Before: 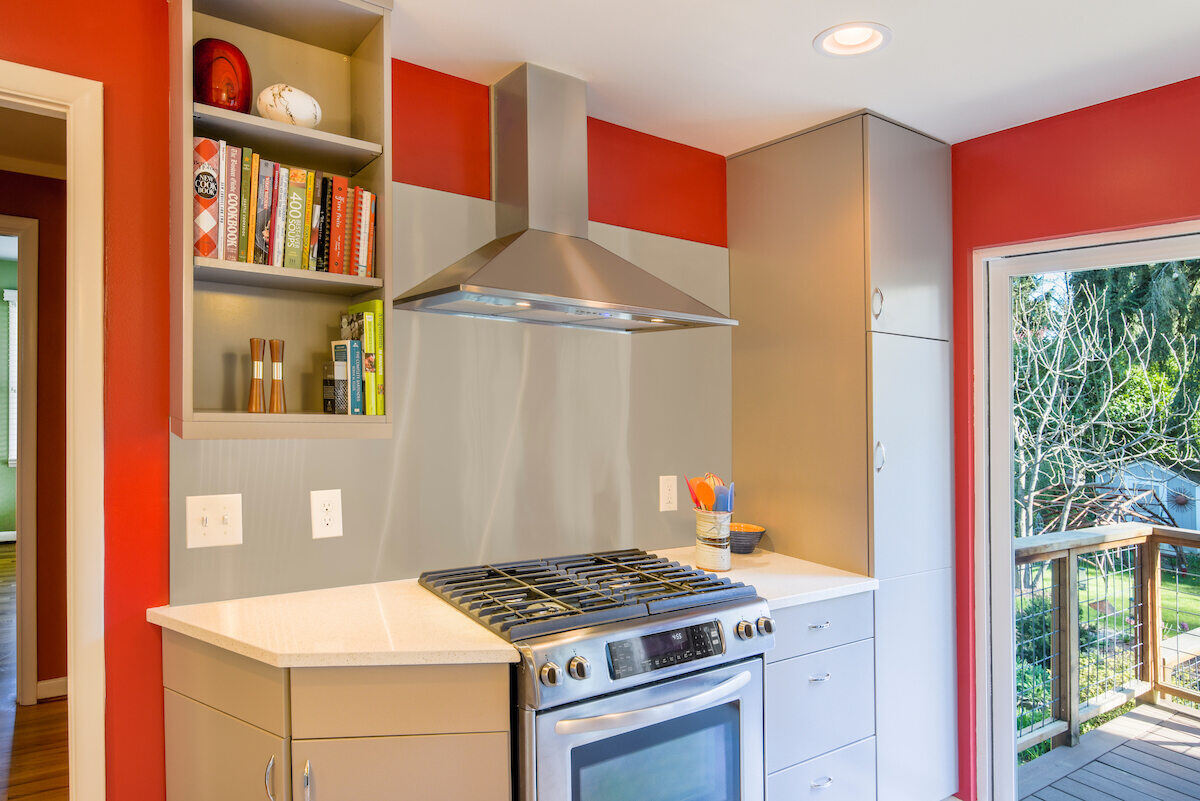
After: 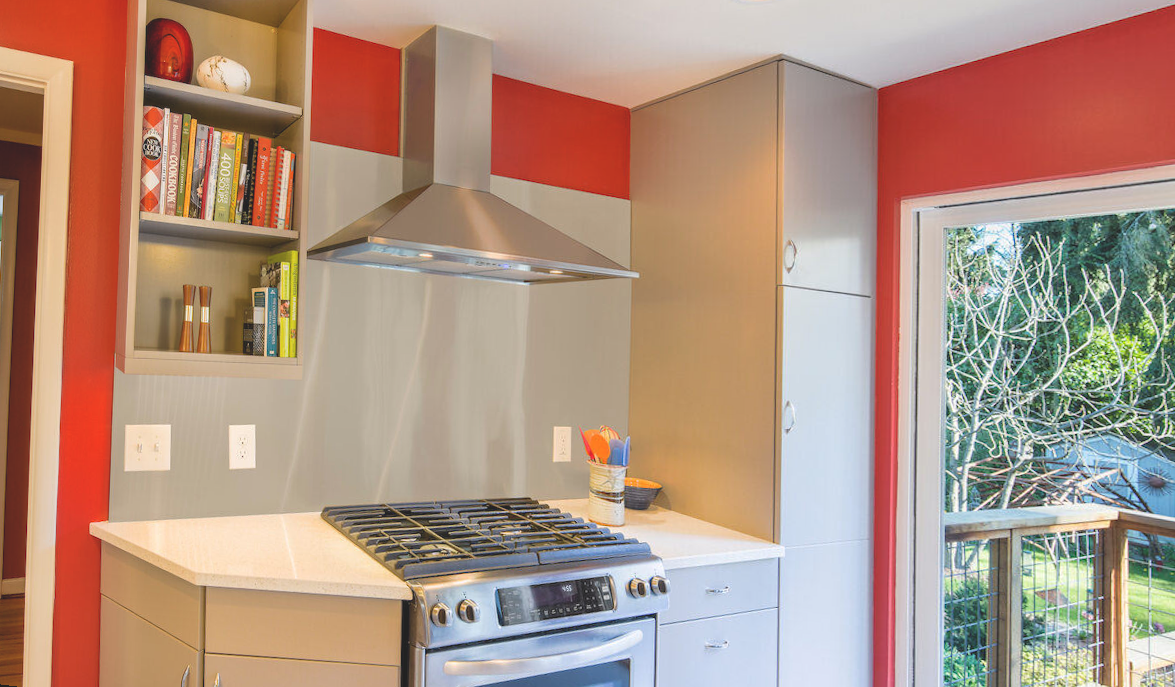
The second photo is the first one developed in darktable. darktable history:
exposure: black level correction -0.015, compensate highlight preservation false
rotate and perspective: rotation 1.69°, lens shift (vertical) -0.023, lens shift (horizontal) -0.291, crop left 0.025, crop right 0.988, crop top 0.092, crop bottom 0.842
